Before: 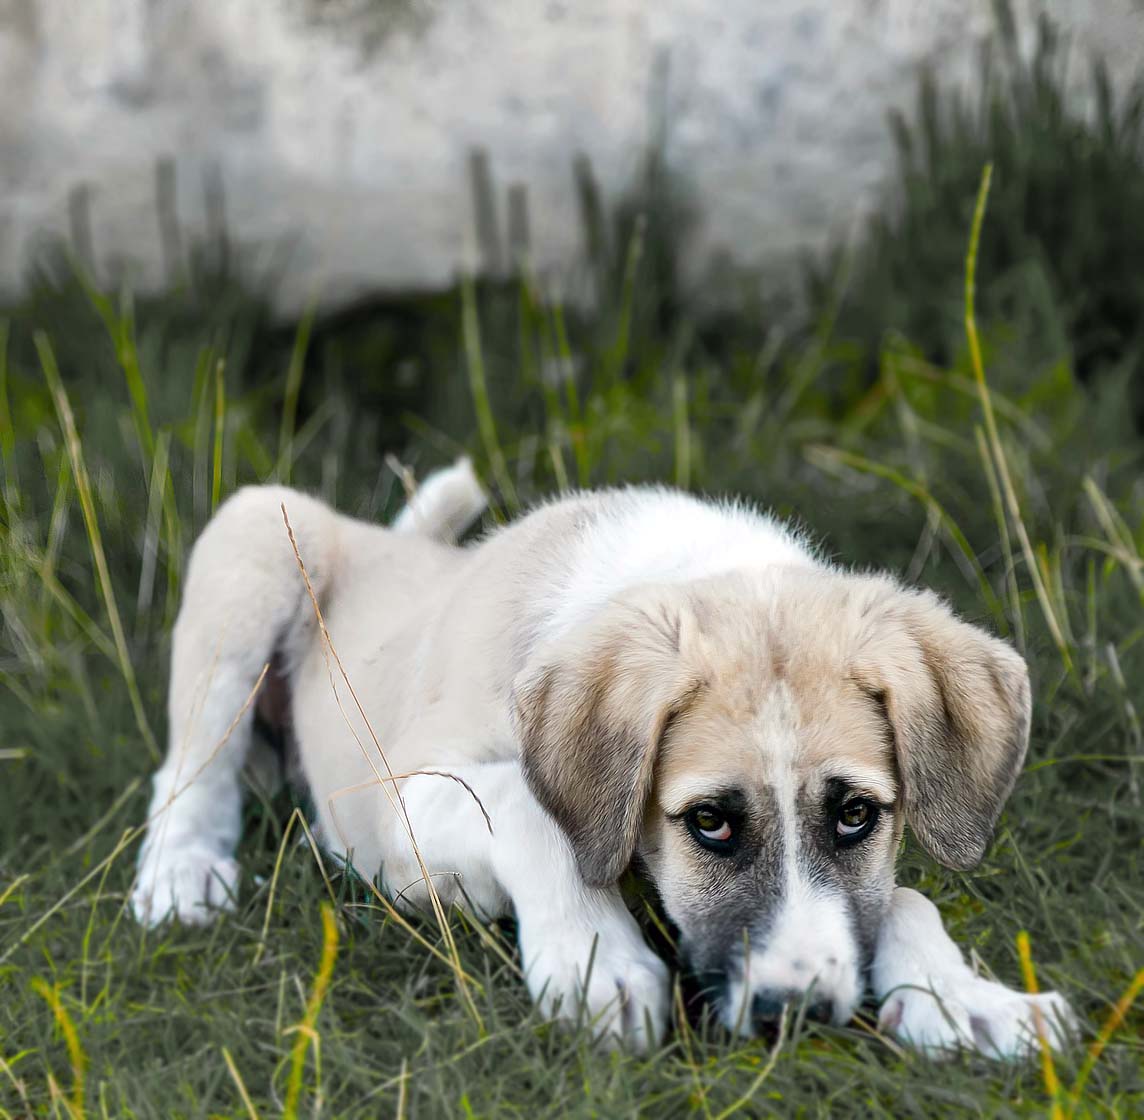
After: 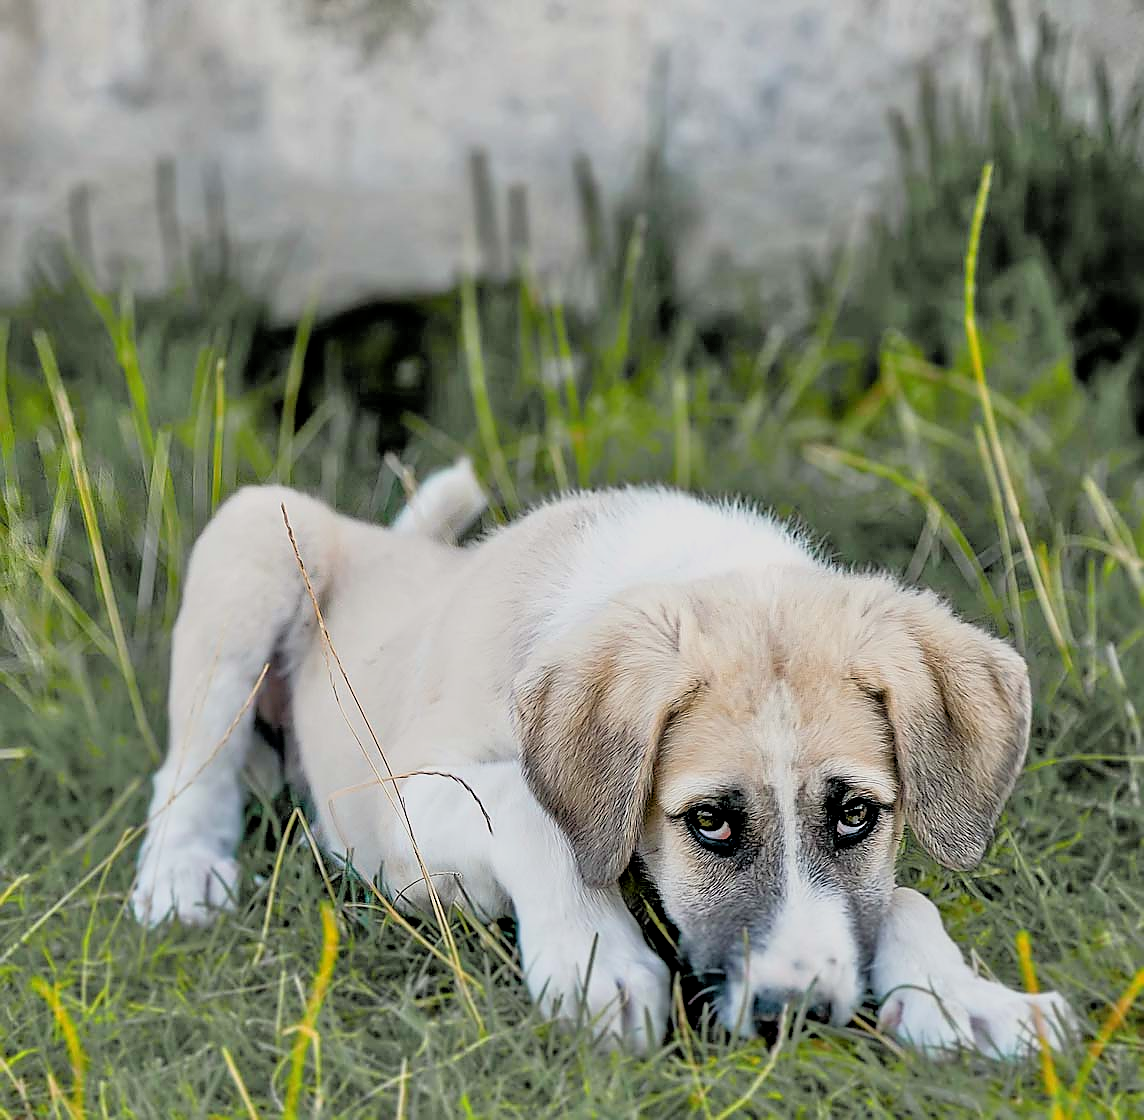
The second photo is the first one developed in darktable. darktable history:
tone equalizer: -7 EV 0.159 EV, -6 EV 0.61 EV, -5 EV 1.18 EV, -4 EV 1.36 EV, -3 EV 1.16 EV, -2 EV 0.6 EV, -1 EV 0.166 EV
sharpen: radius 1.419, amount 1.253, threshold 0.658
filmic rgb: black relative exposure -7.73 EV, white relative exposure 4.4 EV, target black luminance 0%, hardness 3.75, latitude 50.79%, contrast 1.068, highlights saturation mix 9.65%, shadows ↔ highlights balance -0.217%, color science v6 (2022)
